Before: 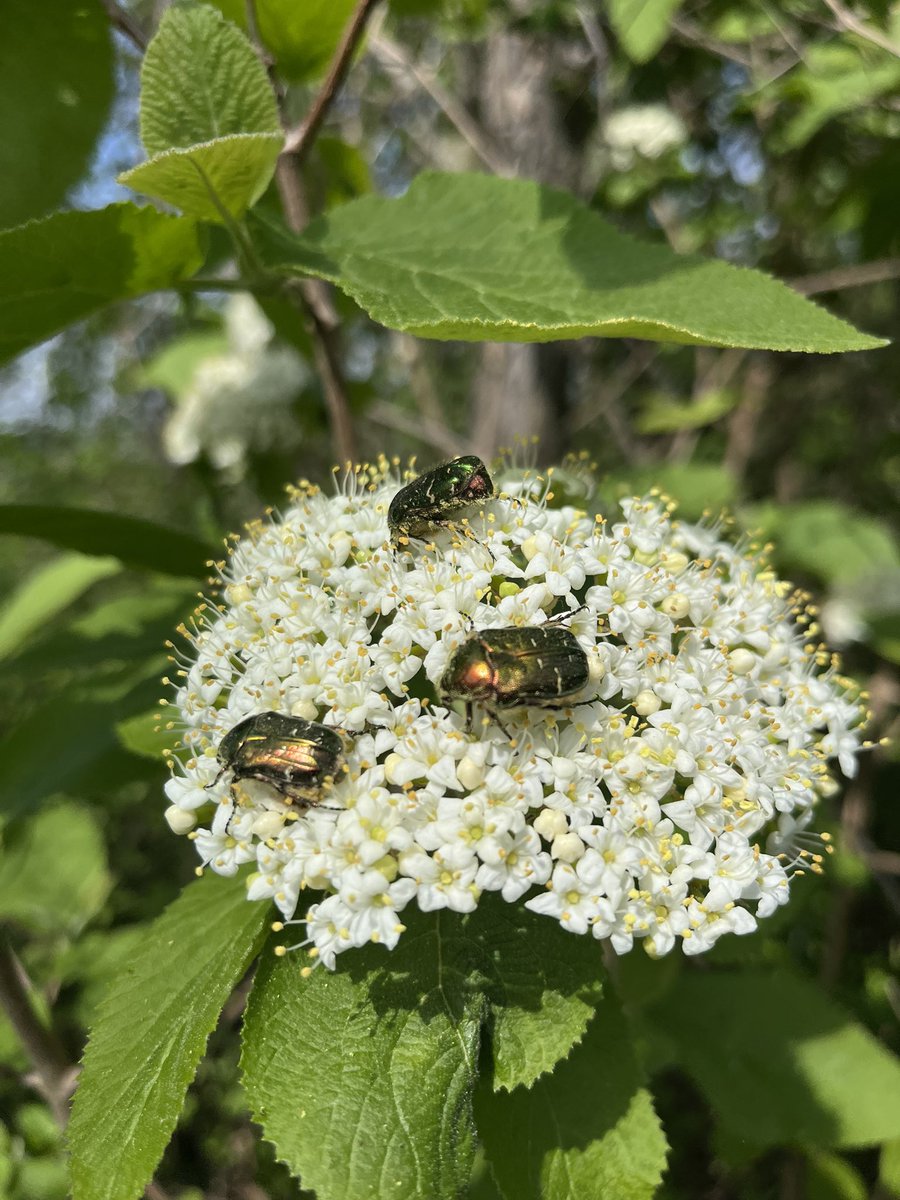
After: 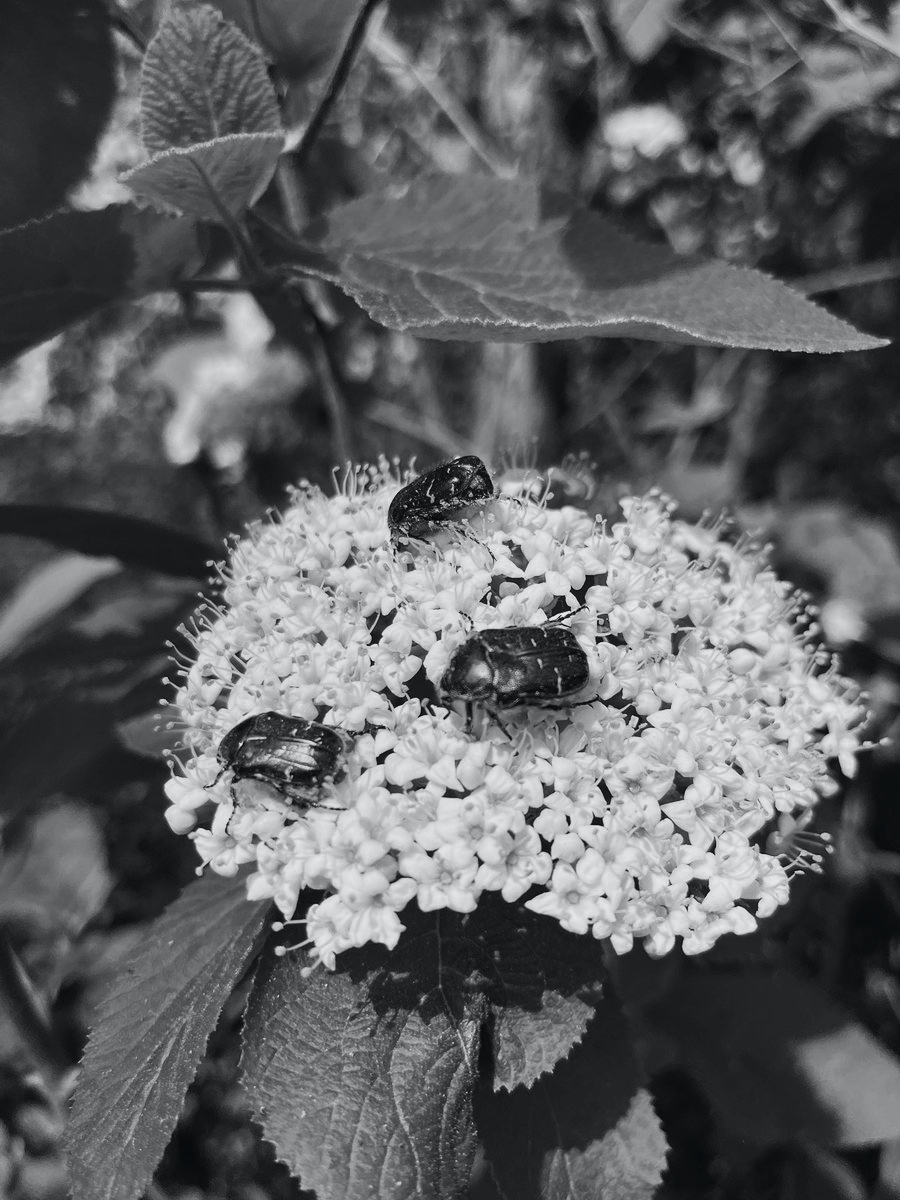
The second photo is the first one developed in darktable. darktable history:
contrast brightness saturation: saturation -0.064
color calibration: output gray [0.253, 0.26, 0.487, 0], illuminant same as pipeline (D50), adaptation XYZ, x 0.346, y 0.358, temperature 5019.48 K
color zones: curves: ch0 [(0, 0.558) (0.143, 0.559) (0.286, 0.529) (0.429, 0.505) (0.571, 0.5) (0.714, 0.5) (0.857, 0.5) (1, 0.558)]; ch1 [(0, 0.469) (0.01, 0.469) (0.12, 0.446) (0.248, 0.469) (0.5, 0.5) (0.748, 0.5) (0.99, 0.469) (1, 0.469)]
tone curve: curves: ch0 [(0, 0.02) (0.063, 0.058) (0.262, 0.243) (0.447, 0.468) (0.544, 0.596) (0.805, 0.823) (1, 0.952)]; ch1 [(0, 0) (0.339, 0.31) (0.417, 0.401) (0.452, 0.455) (0.482, 0.483) (0.502, 0.499) (0.517, 0.506) (0.55, 0.542) (0.588, 0.604) (0.729, 0.782) (1, 1)]; ch2 [(0, 0) (0.346, 0.34) (0.431, 0.45) (0.485, 0.487) (0.5, 0.496) (0.527, 0.526) (0.56, 0.574) (0.613, 0.642) (0.679, 0.703) (1, 1)], color space Lab, independent channels, preserve colors none
